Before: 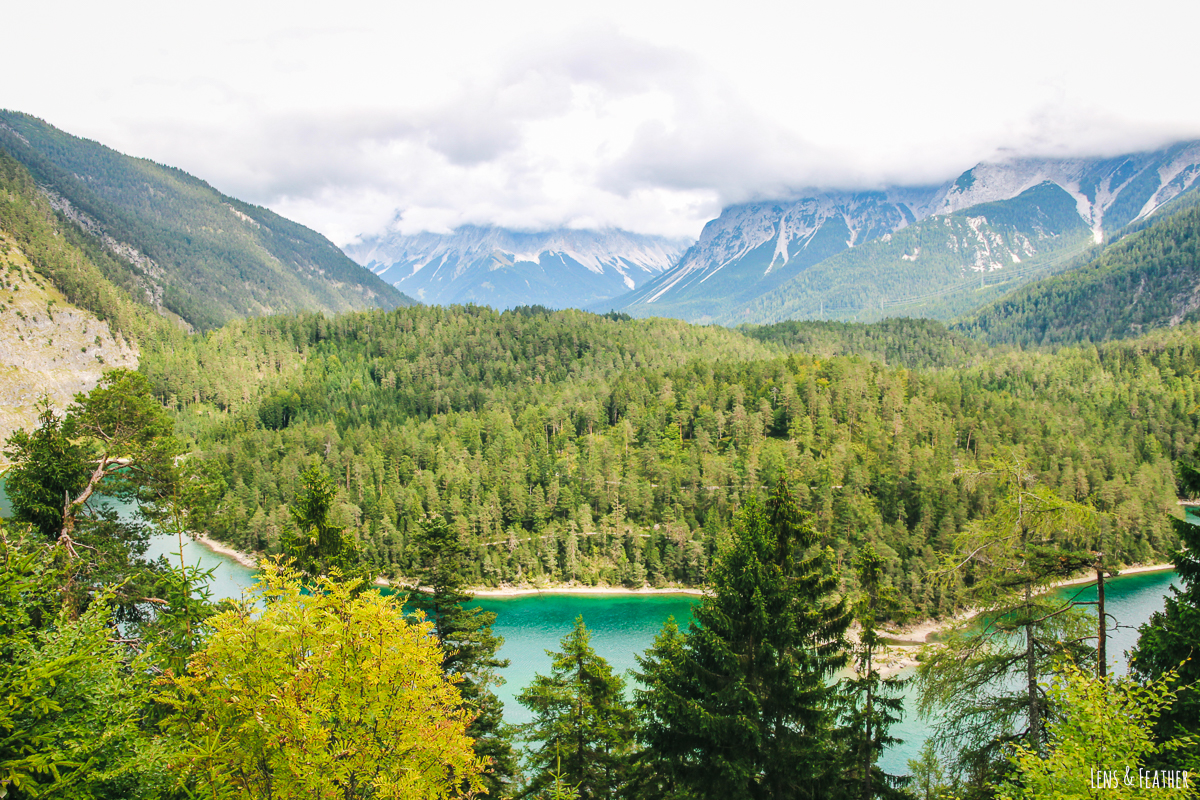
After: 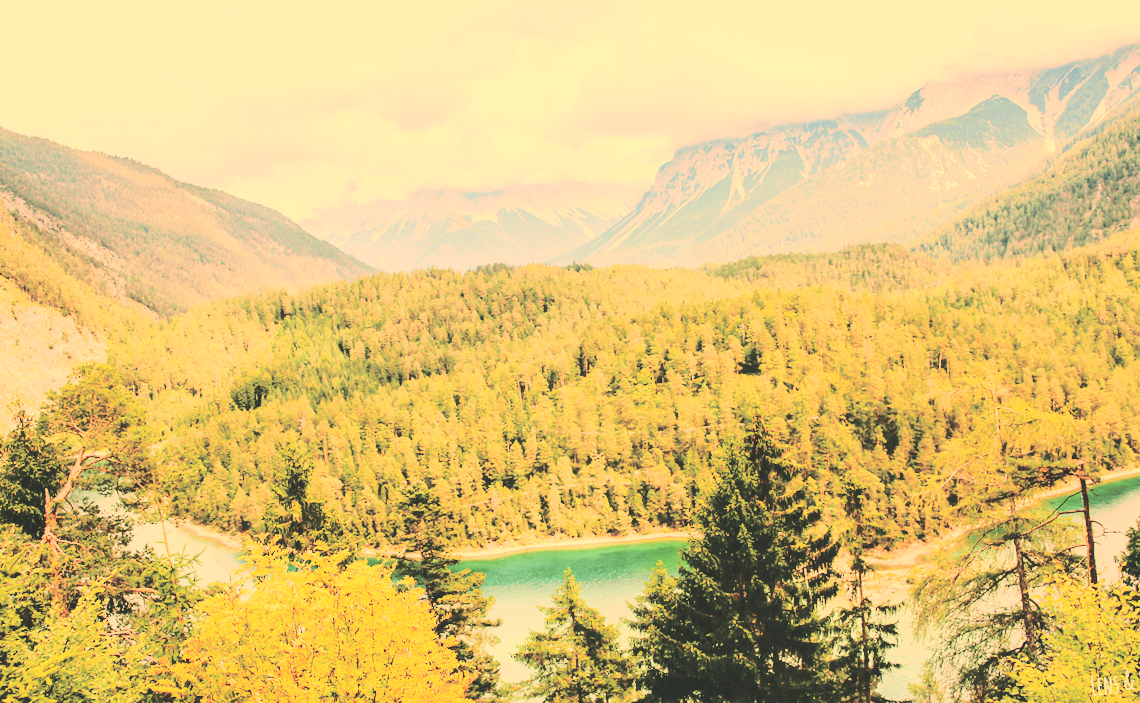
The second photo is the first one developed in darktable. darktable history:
white balance: red 1.467, blue 0.684
tone curve: curves: ch0 [(0, 0) (0.21, 0.21) (0.43, 0.586) (0.65, 0.793) (1, 1)]; ch1 [(0, 0) (0.382, 0.447) (0.492, 0.484) (0.544, 0.547) (0.583, 0.578) (0.599, 0.595) (0.67, 0.673) (1, 1)]; ch2 [(0, 0) (0.411, 0.382) (0.492, 0.5) (0.531, 0.534) (0.56, 0.573) (0.599, 0.602) (0.696, 0.693) (1, 1)], color space Lab, independent channels, preserve colors none
rotate and perspective: rotation -5°, crop left 0.05, crop right 0.952, crop top 0.11, crop bottom 0.89
base curve: curves: ch0 [(0, 0.024) (0.055, 0.065) (0.121, 0.166) (0.236, 0.319) (0.693, 0.726) (1, 1)], preserve colors none
